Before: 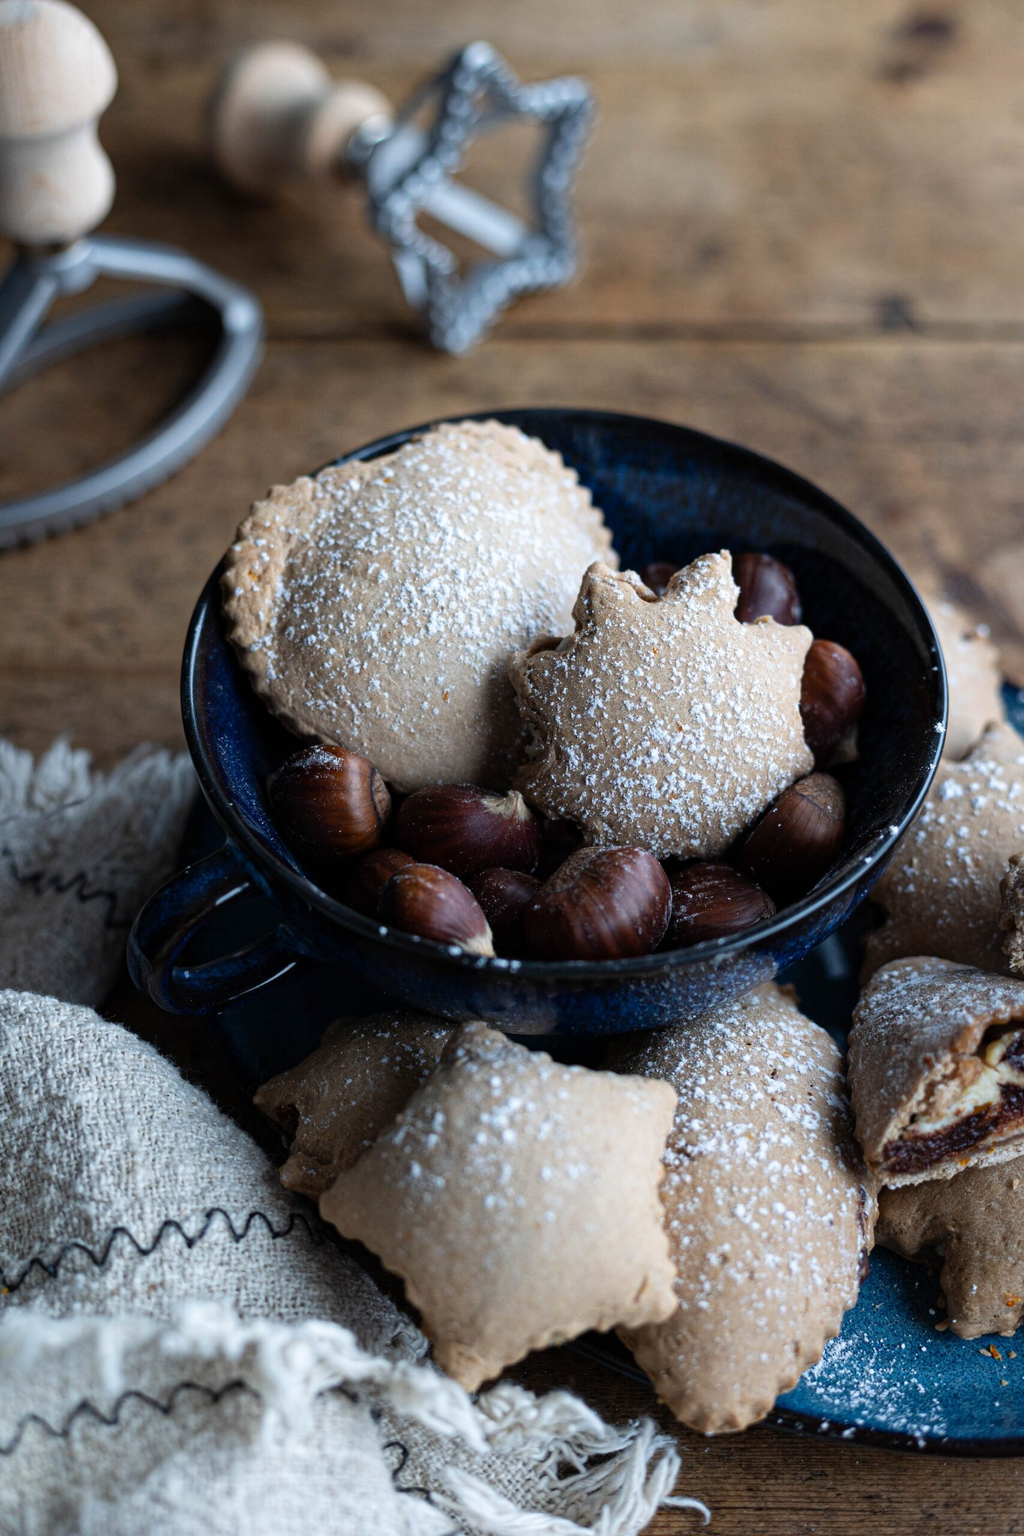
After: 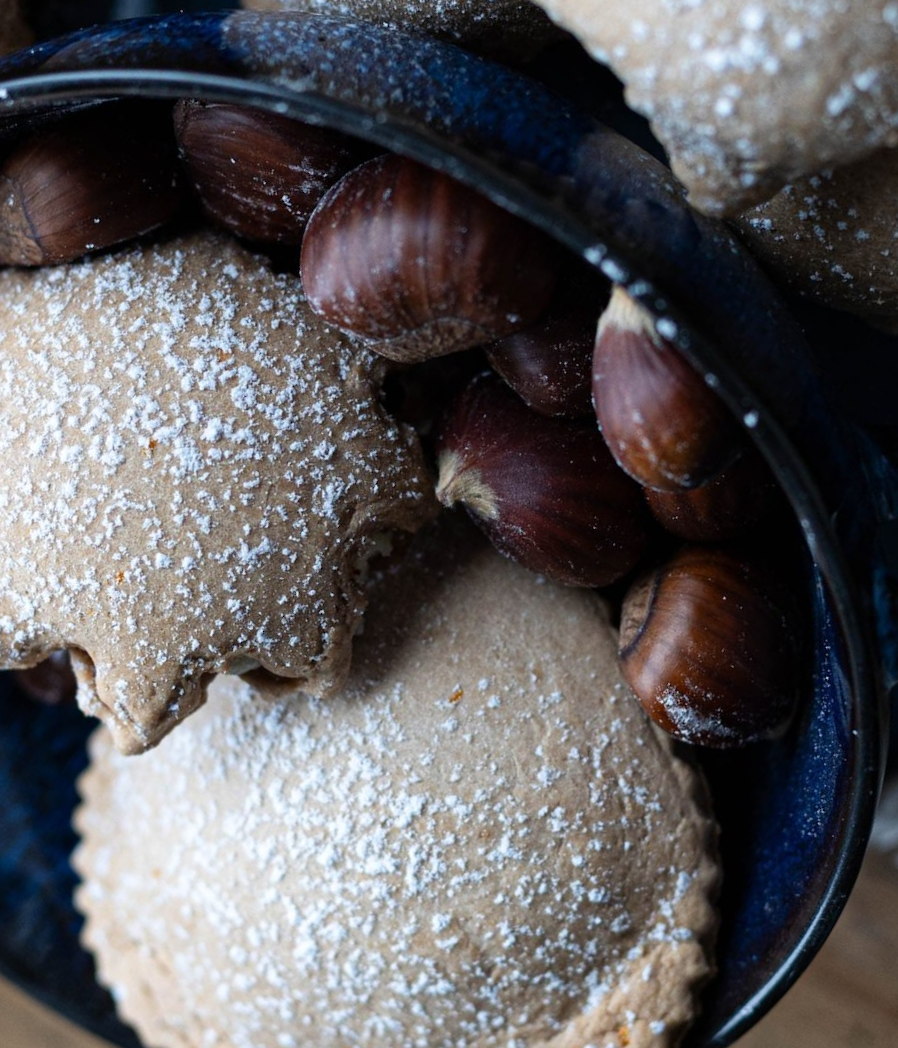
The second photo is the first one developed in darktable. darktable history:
crop and rotate: angle 148.18°, left 9.135%, top 15.645%, right 4.485%, bottom 17.186%
